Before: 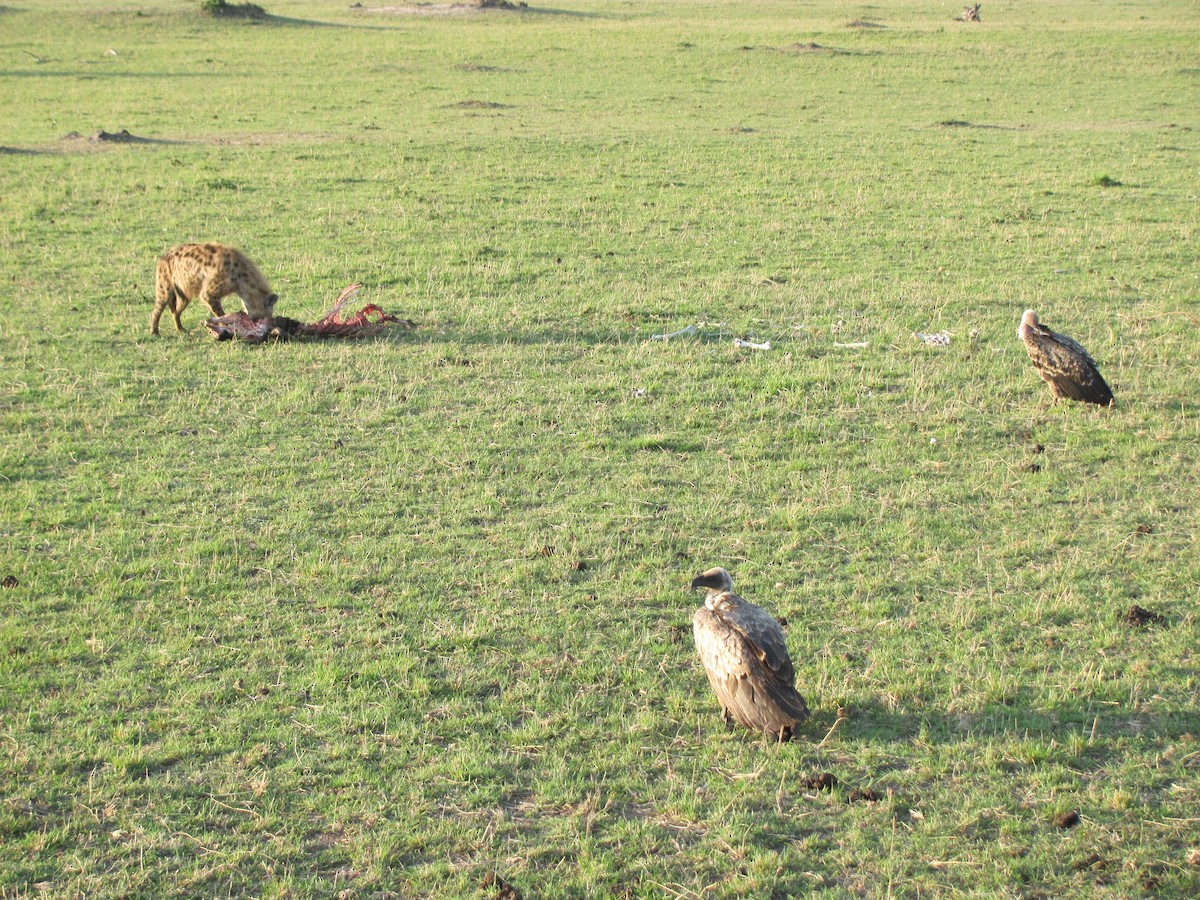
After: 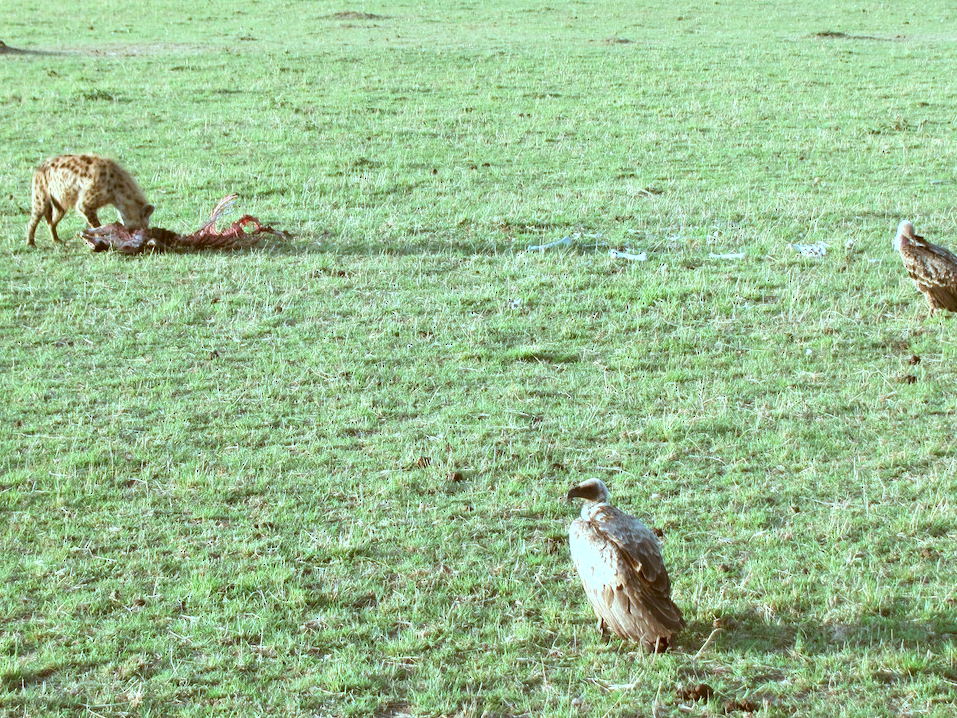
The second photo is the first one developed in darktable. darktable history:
tone equalizer: -8 EV -0.428 EV, -7 EV -0.398 EV, -6 EV -0.373 EV, -5 EV -0.2 EV, -3 EV 0.224 EV, -2 EV 0.312 EV, -1 EV 0.363 EV, +0 EV 0.424 EV, edges refinement/feathering 500, mask exposure compensation -1.57 EV, preserve details no
crop and rotate: left 10.406%, top 9.991%, right 9.831%, bottom 10.135%
color correction: highlights a* -14.87, highlights b* -16.52, shadows a* 10.17, shadows b* 28.85
color calibration: illuminant as shot in camera, x 0.358, y 0.373, temperature 4628.91 K
